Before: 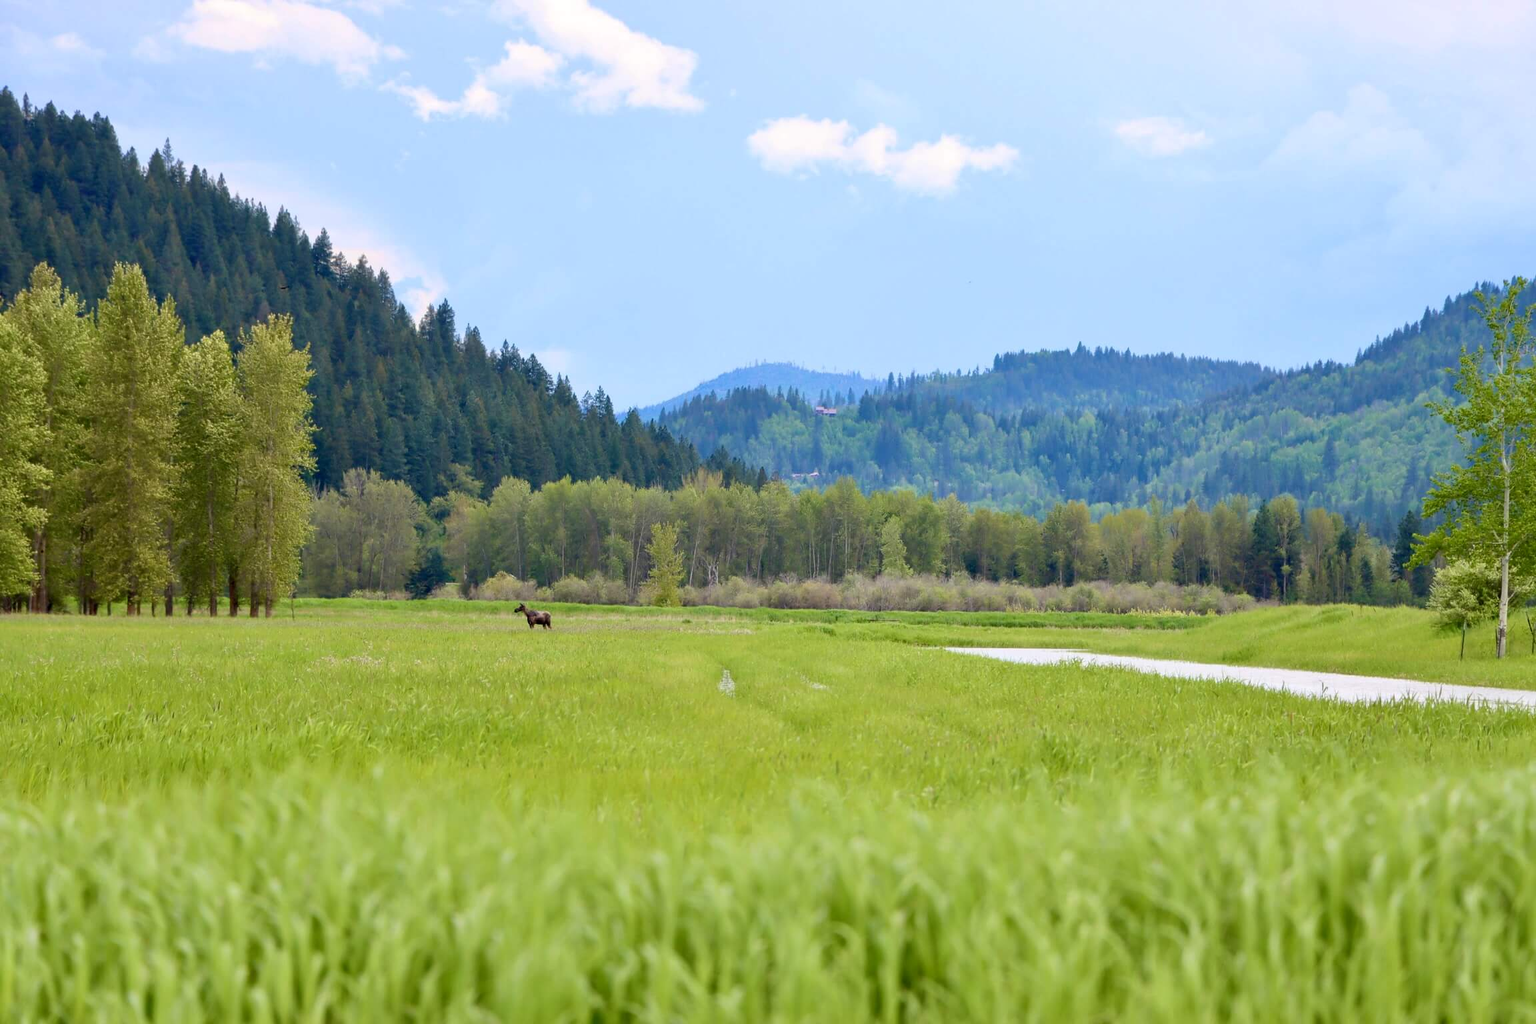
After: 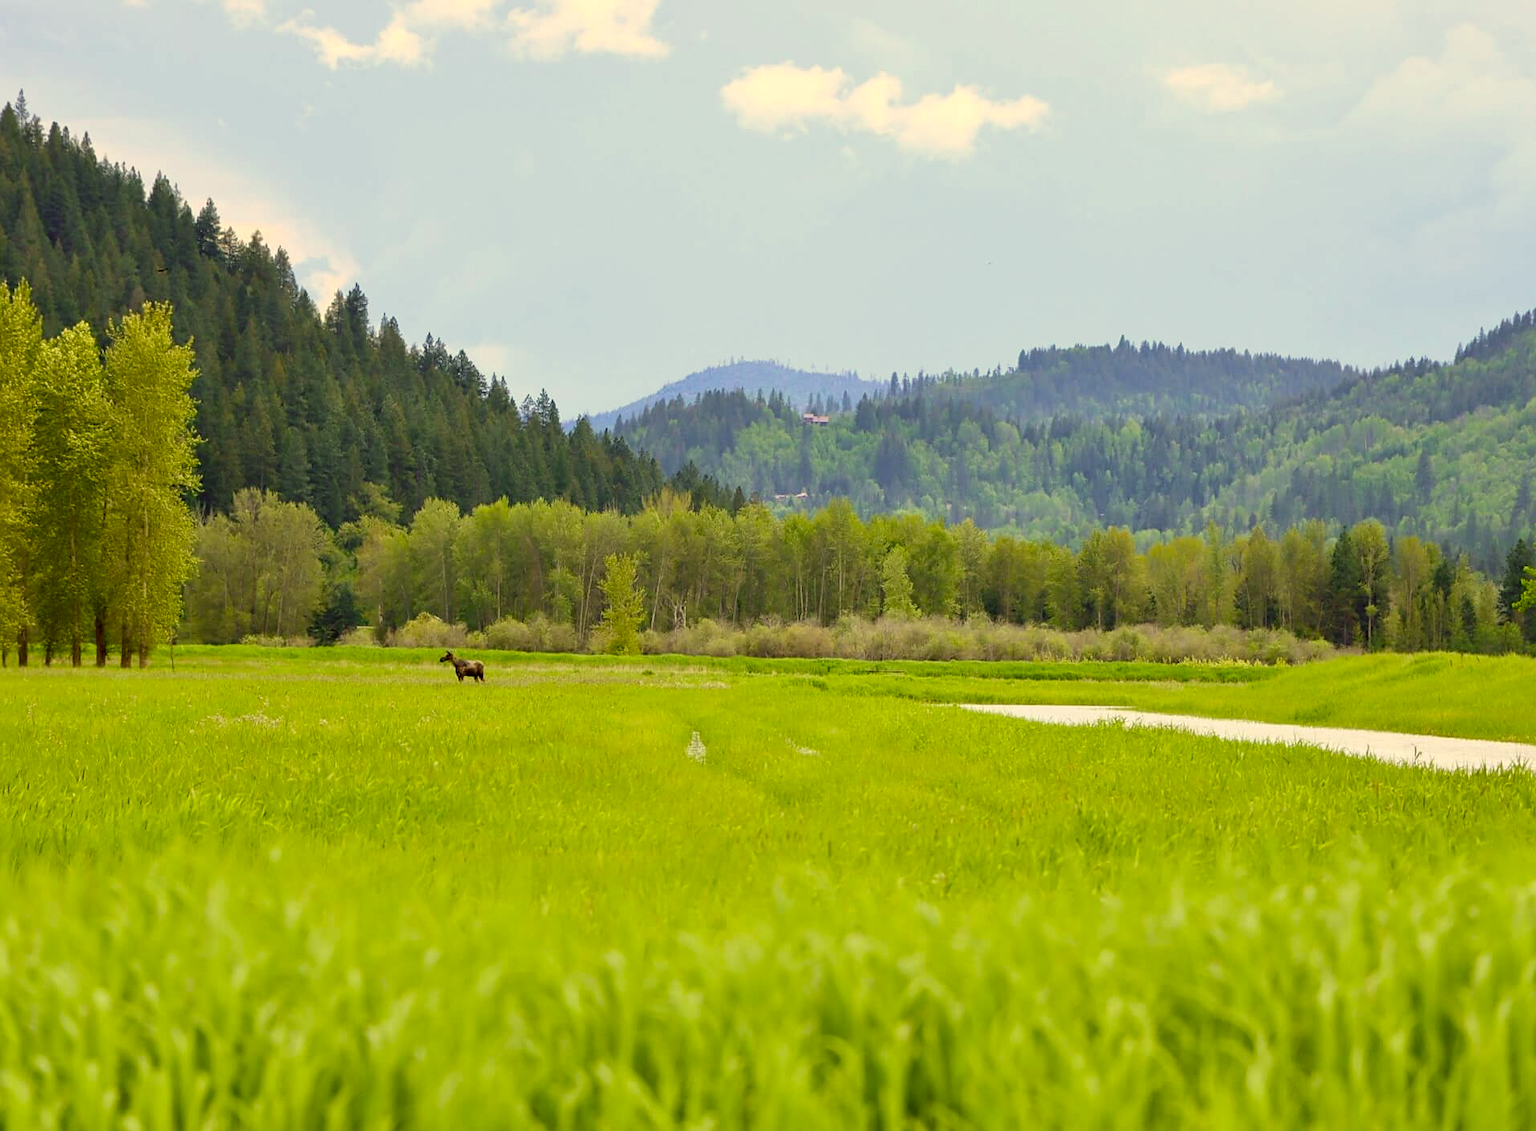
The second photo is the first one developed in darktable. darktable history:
crop: left 9.807%, top 6.259%, right 7.334%, bottom 2.177%
white balance: red 0.983, blue 1.036
color correction: highlights a* 0.162, highlights b* 29.53, shadows a* -0.162, shadows b* 21.09
haze removal: strength 0.02, distance 0.25, compatibility mode true, adaptive false
sharpen: amount 0.2
